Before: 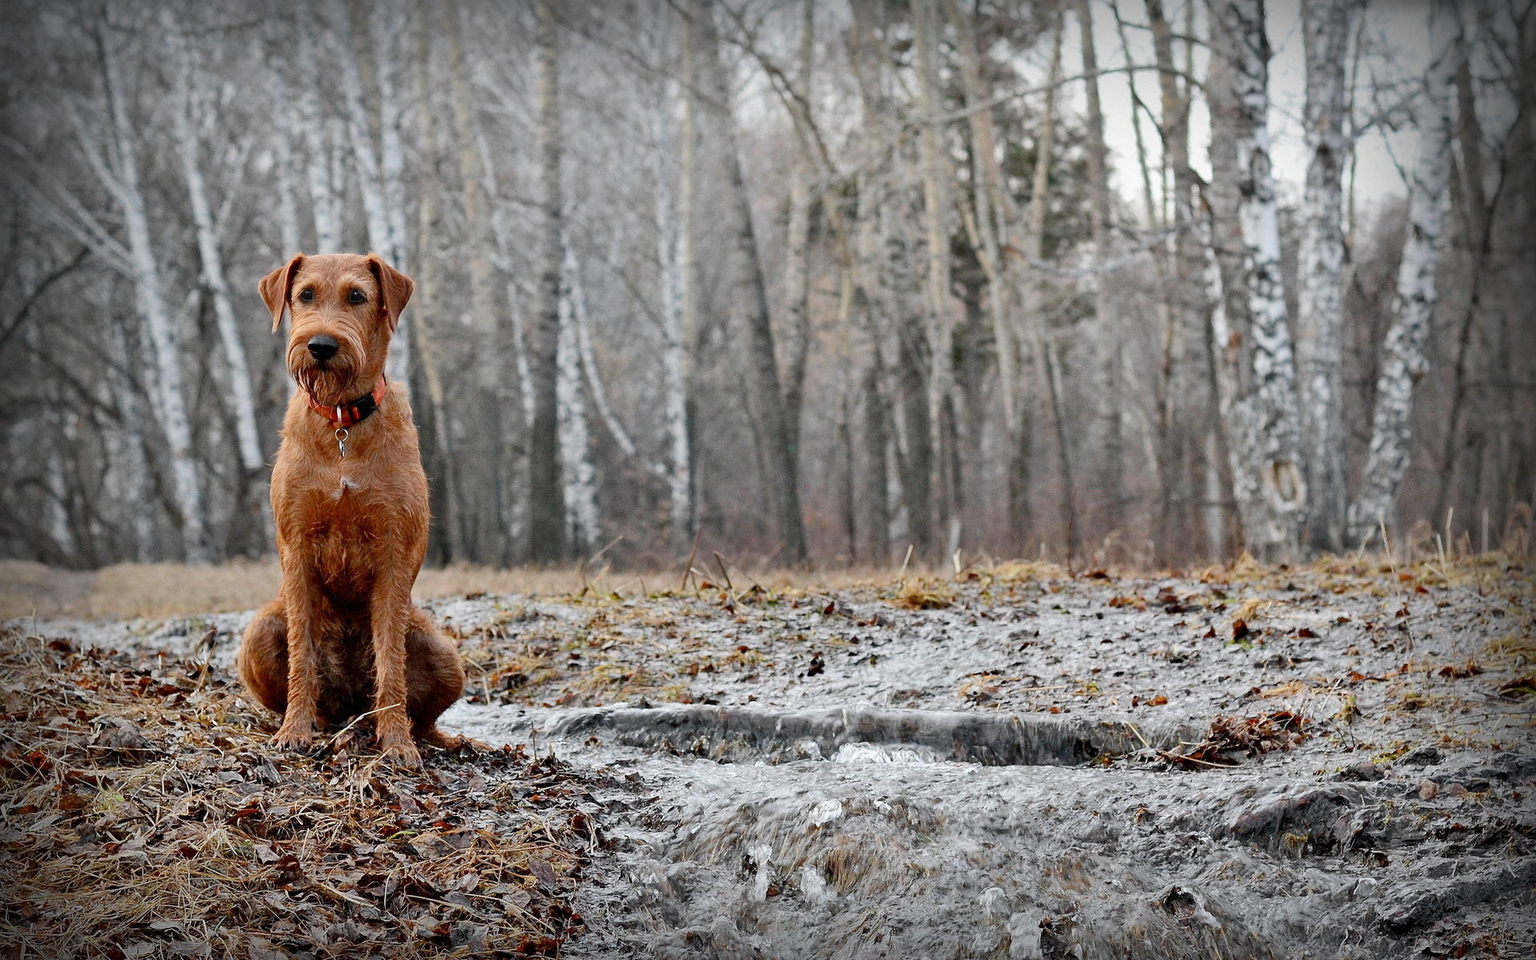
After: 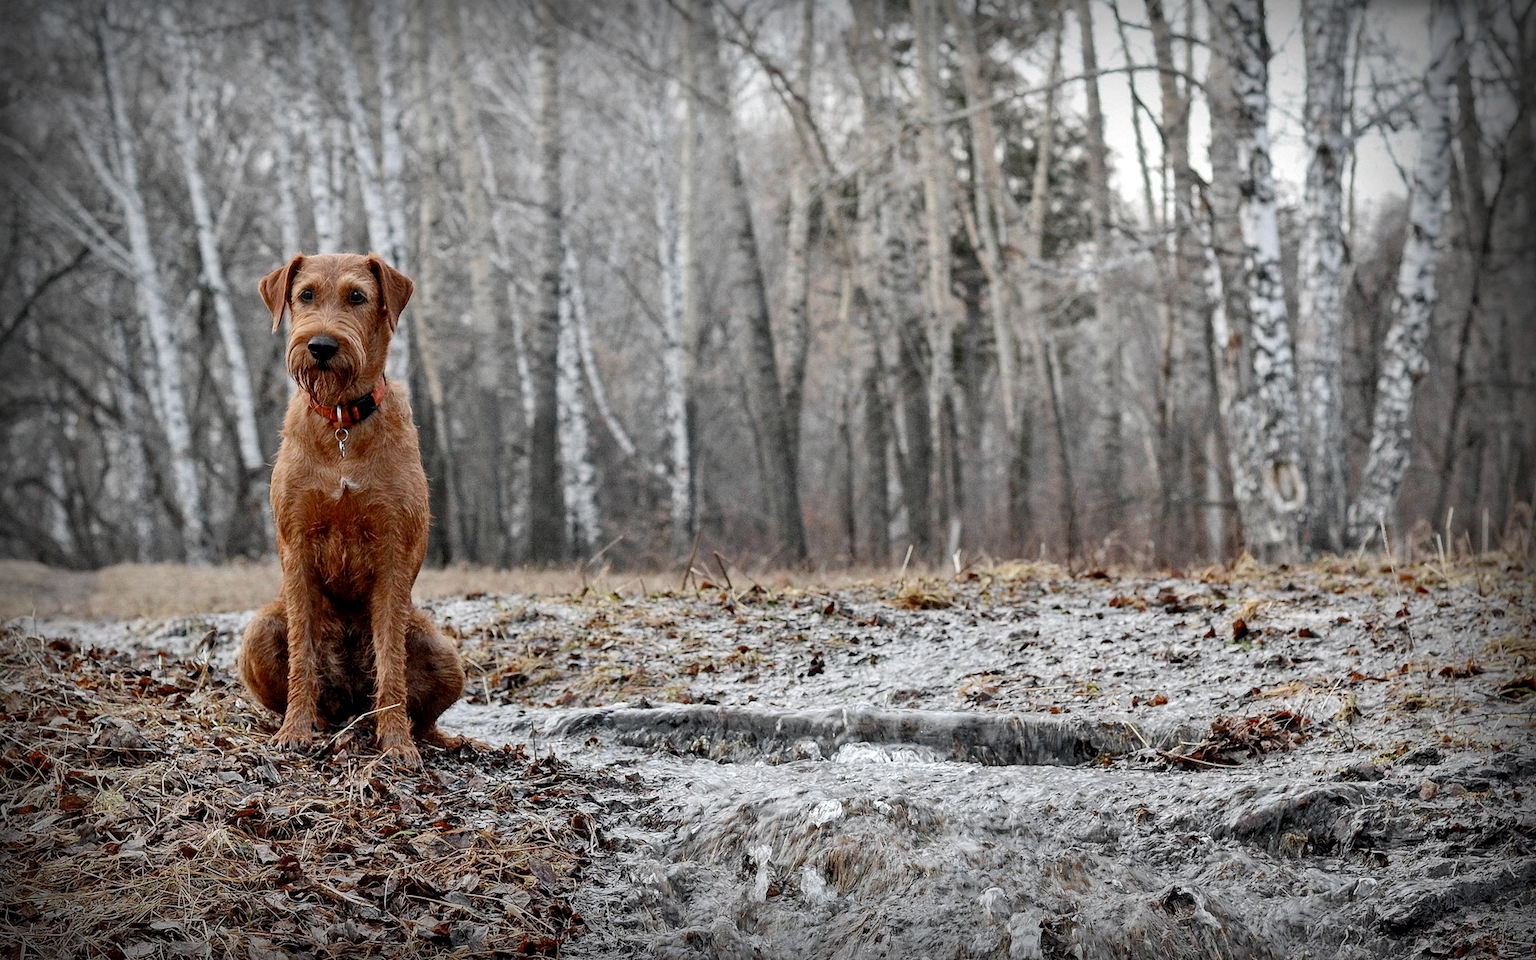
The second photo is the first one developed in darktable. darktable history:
local contrast: on, module defaults
color zones: curves: ch0 [(0, 0.5) (0.125, 0.4) (0.25, 0.5) (0.375, 0.4) (0.5, 0.4) (0.625, 0.35) (0.75, 0.35) (0.875, 0.5)]; ch1 [(0, 0.35) (0.125, 0.45) (0.25, 0.35) (0.375, 0.35) (0.5, 0.35) (0.625, 0.35) (0.75, 0.45) (0.875, 0.35)]; ch2 [(0, 0.6) (0.125, 0.5) (0.25, 0.5) (0.375, 0.6) (0.5, 0.6) (0.625, 0.5) (0.75, 0.5) (0.875, 0.5)]
